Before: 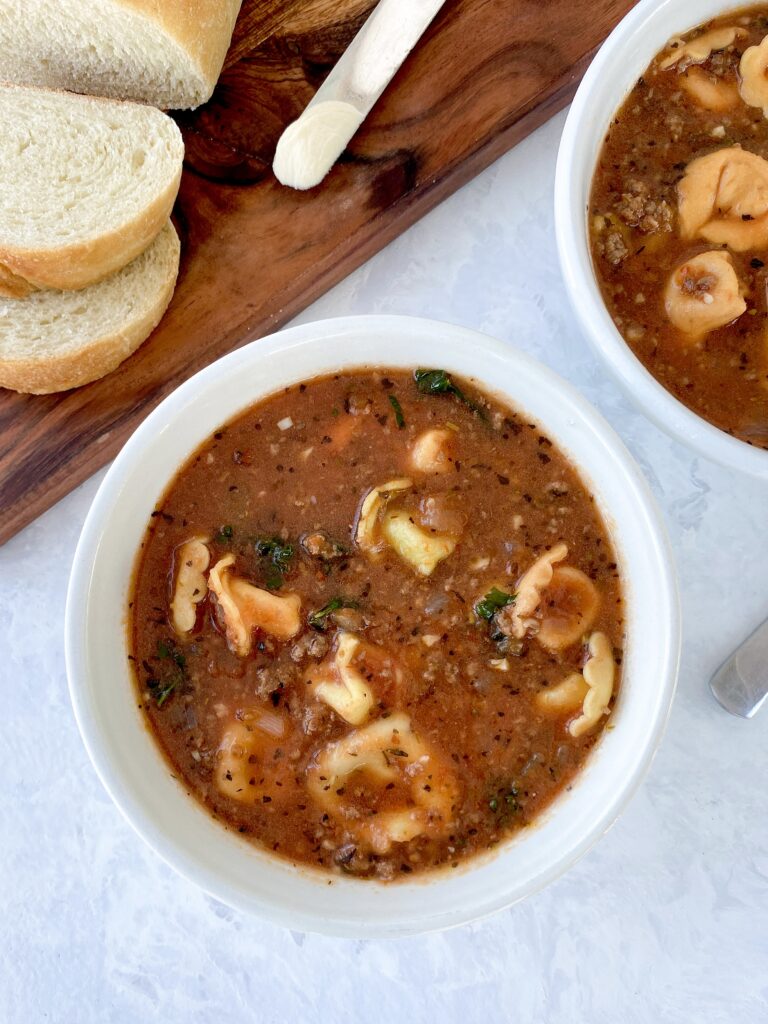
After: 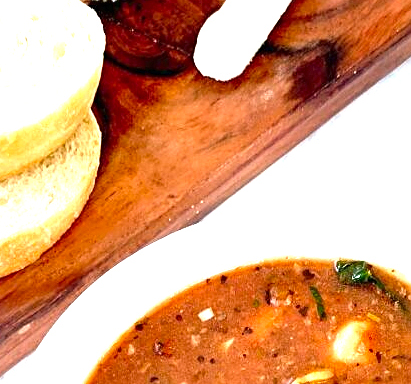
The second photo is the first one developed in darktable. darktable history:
crop: left 10.363%, top 10.687%, right 36.096%, bottom 51.75%
sharpen: on, module defaults
exposure: black level correction 0, exposure 1.45 EV, compensate highlight preservation false
